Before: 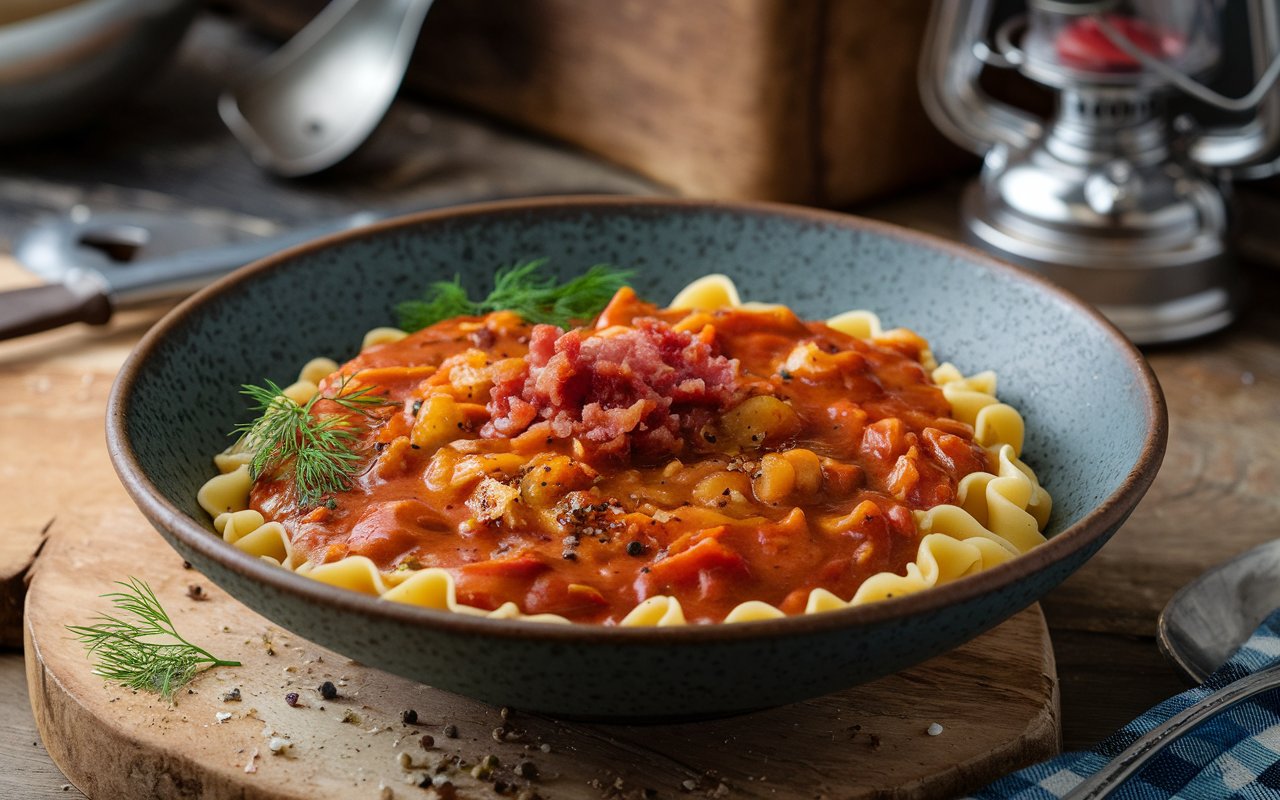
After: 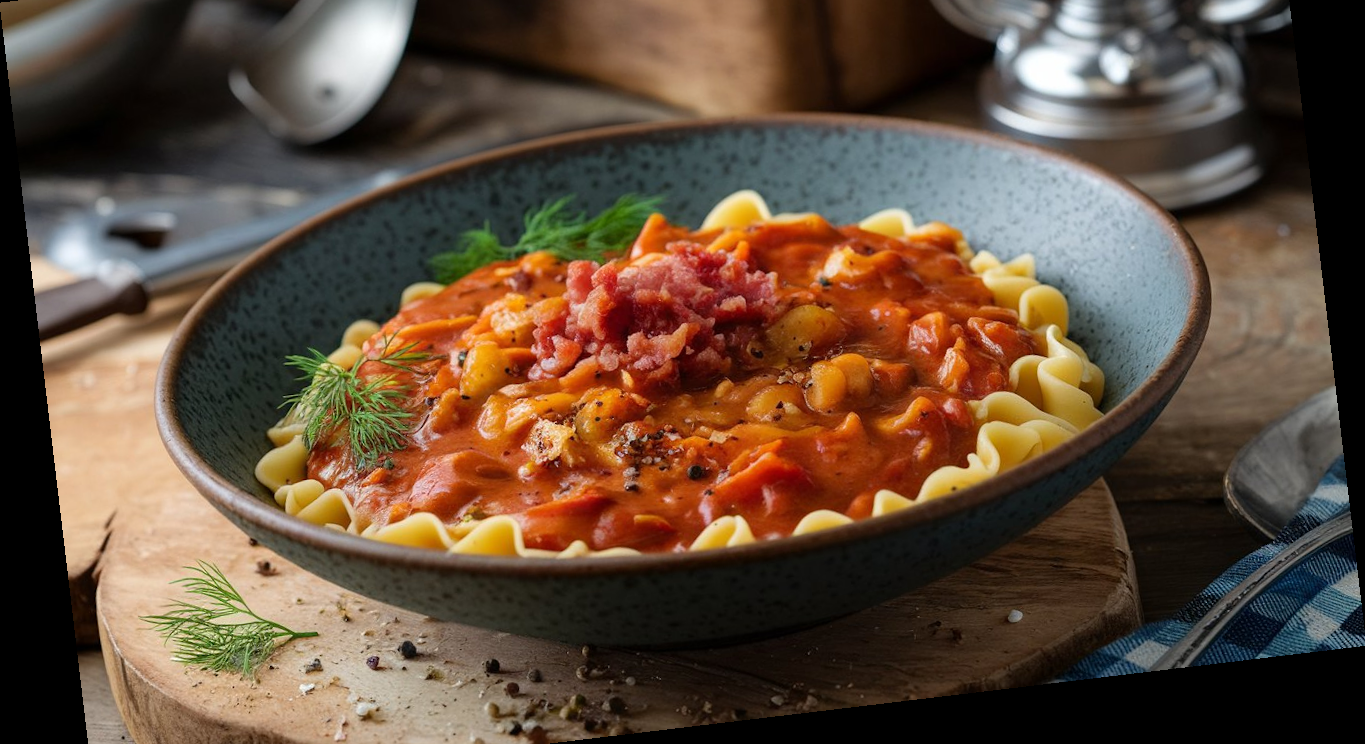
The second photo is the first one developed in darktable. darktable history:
crop and rotate: top 15.774%, bottom 5.506%
tone equalizer: on, module defaults
rotate and perspective: rotation -6.83°, automatic cropping off
